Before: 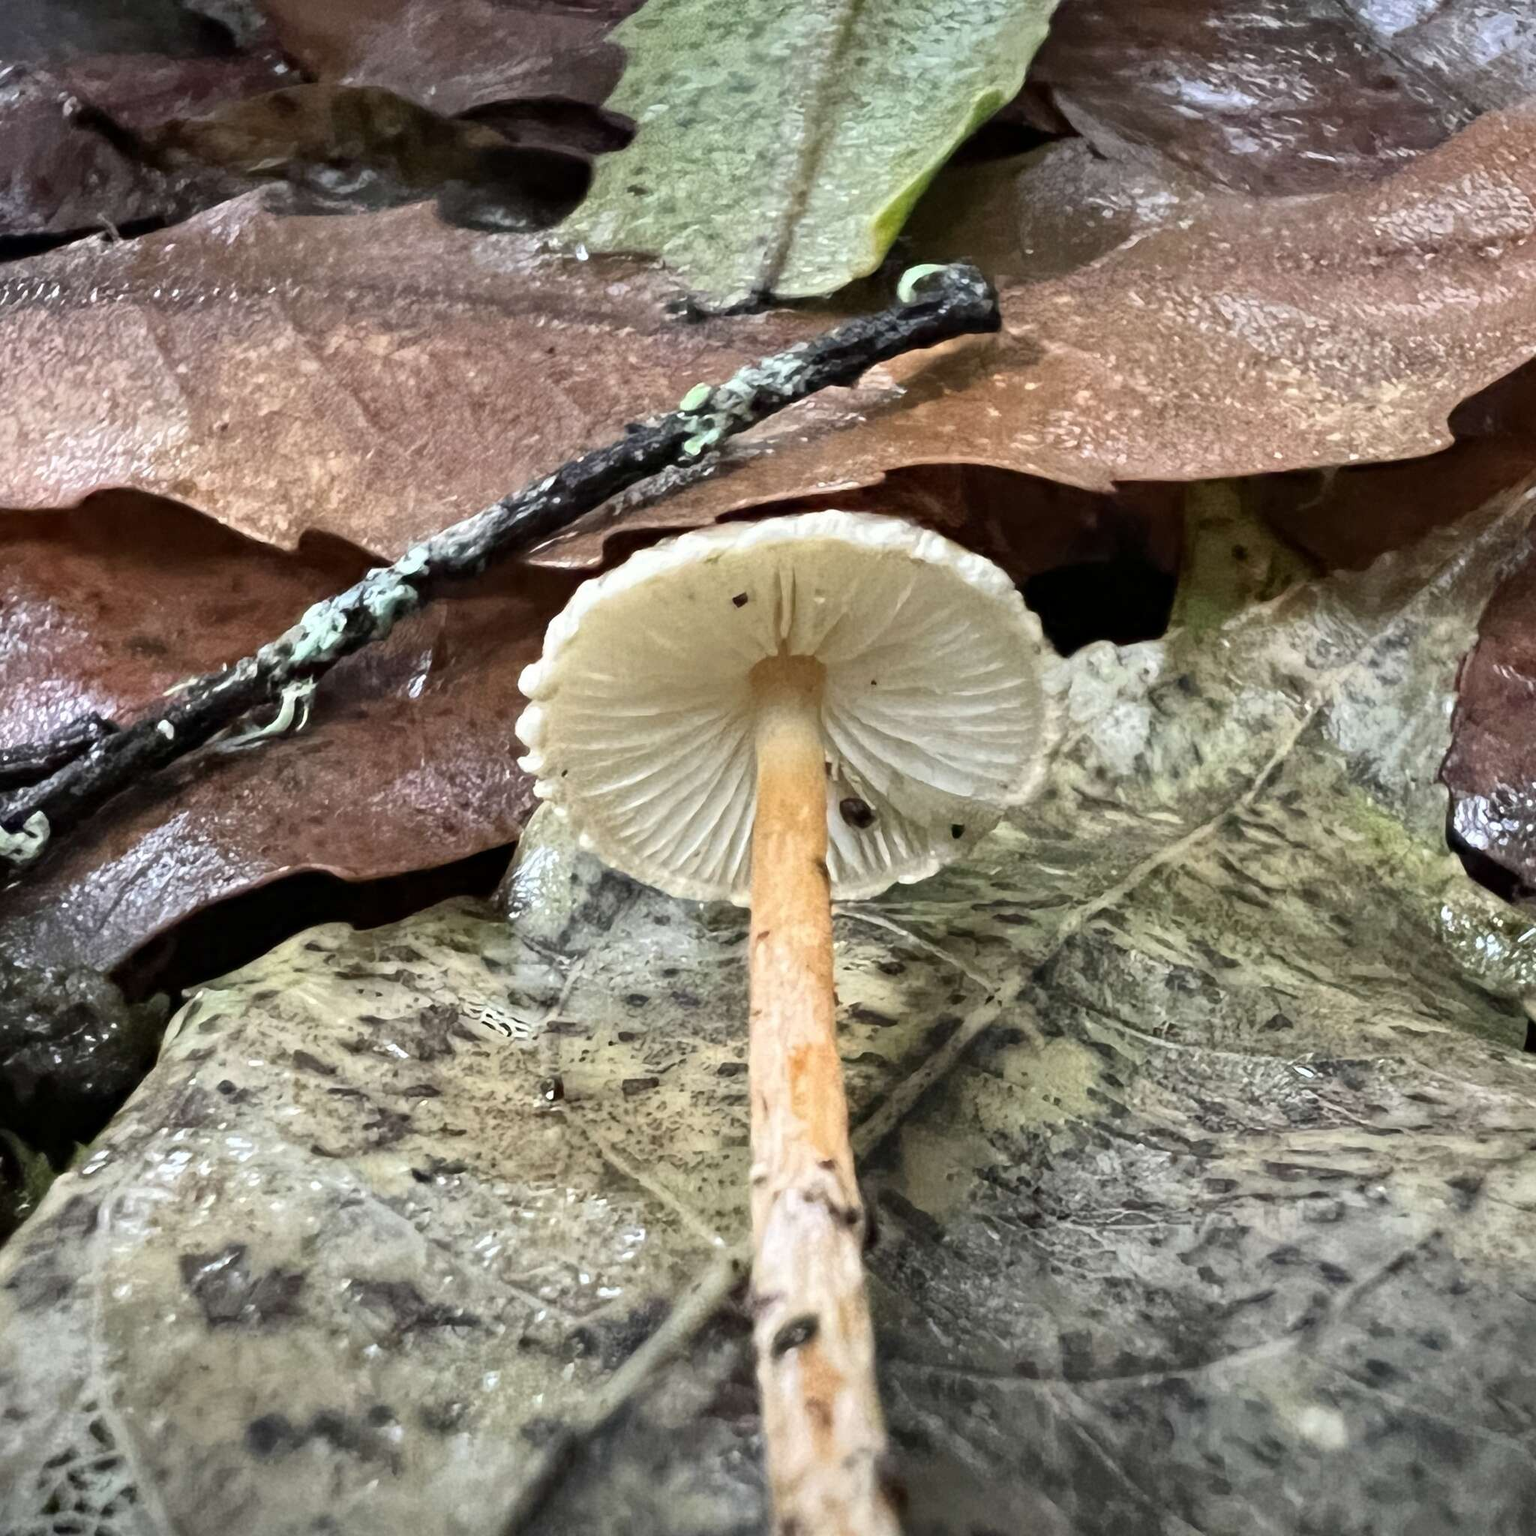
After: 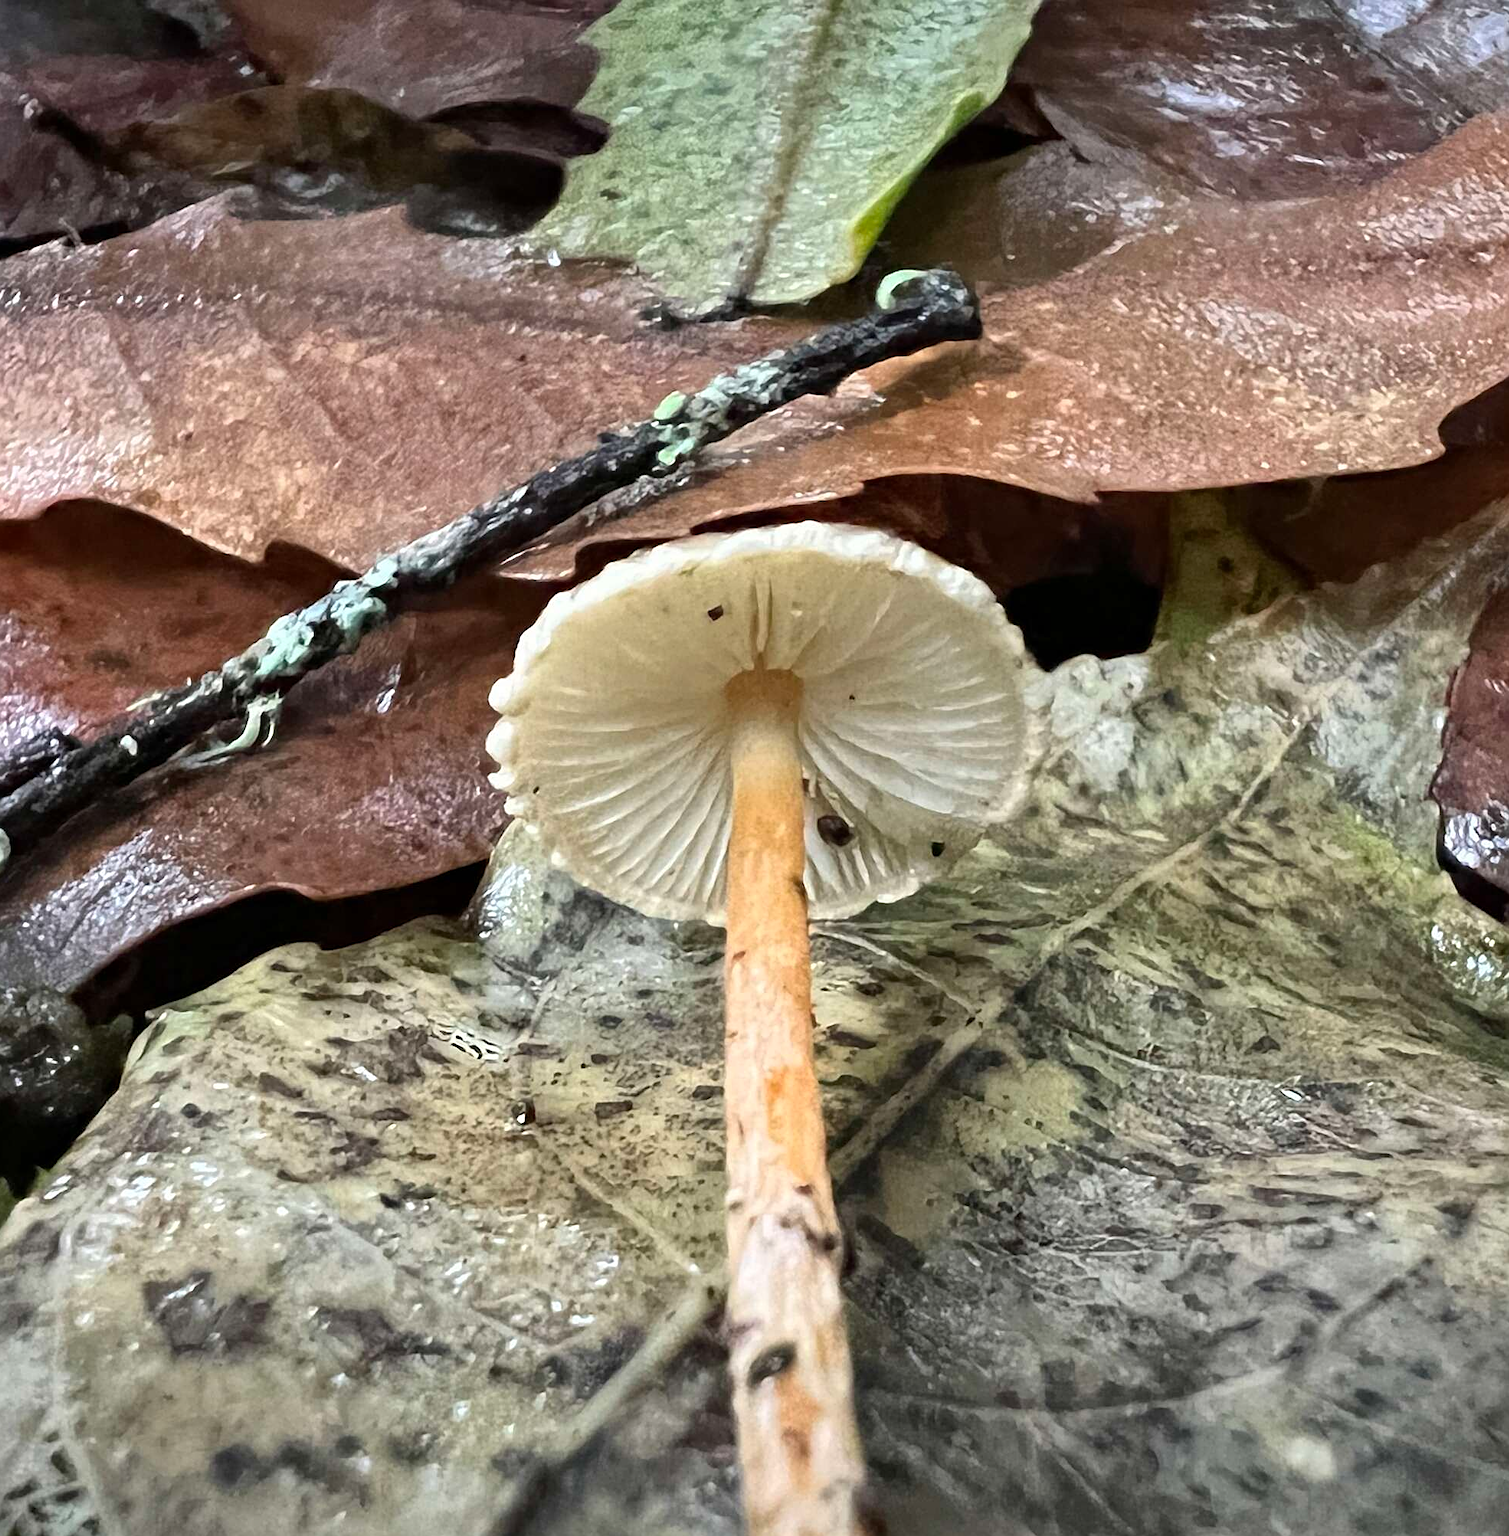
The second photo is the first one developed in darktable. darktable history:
sharpen: on, module defaults
crop and rotate: left 2.604%, right 1.131%, bottom 2.051%
